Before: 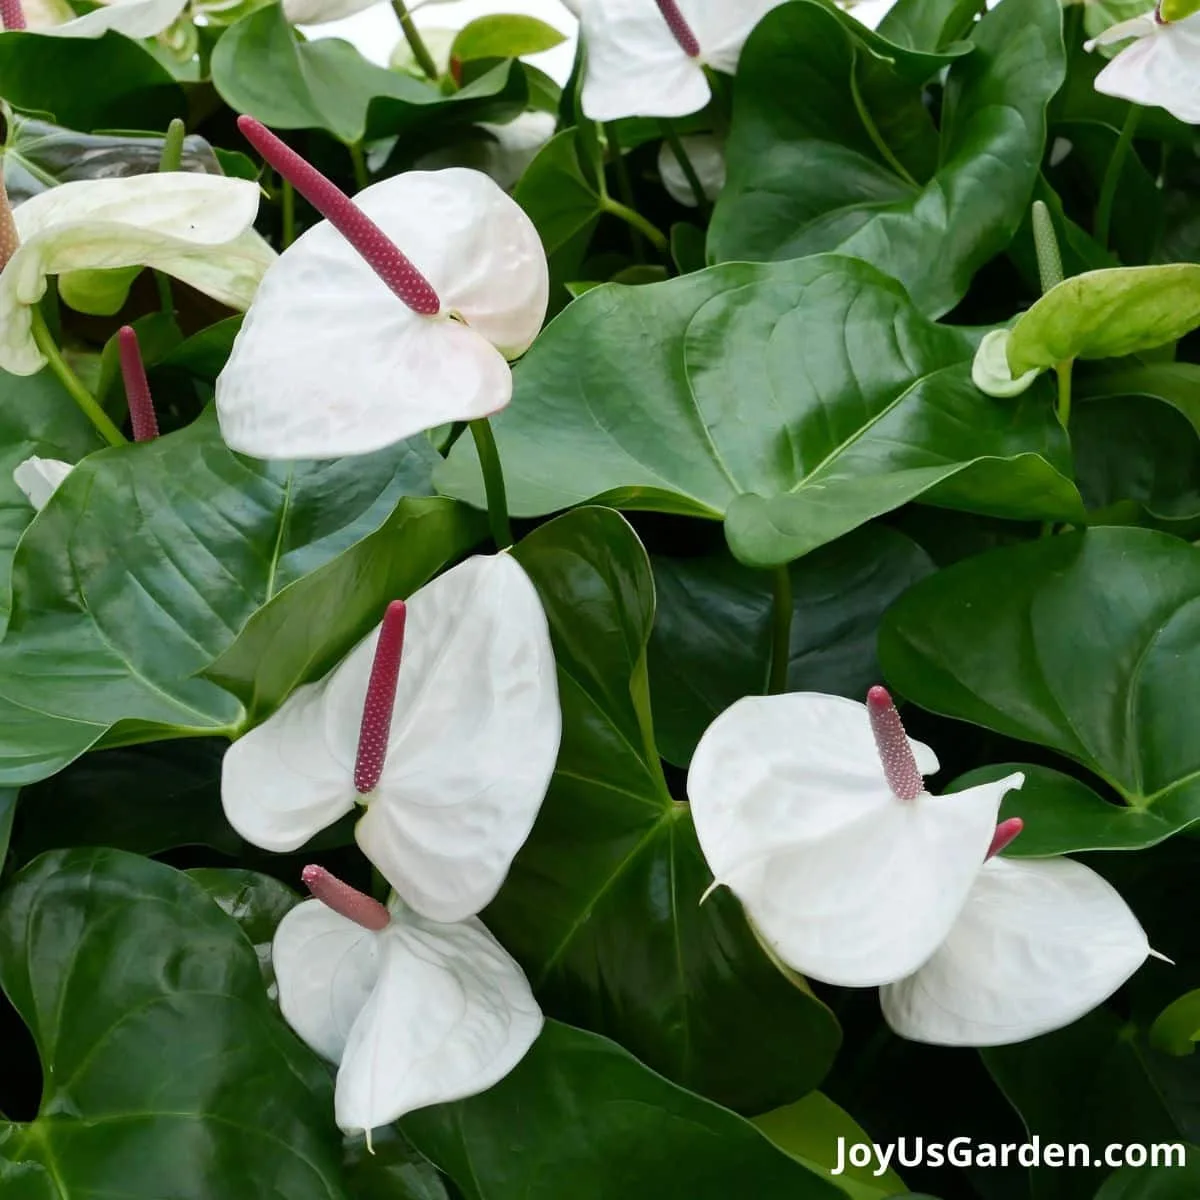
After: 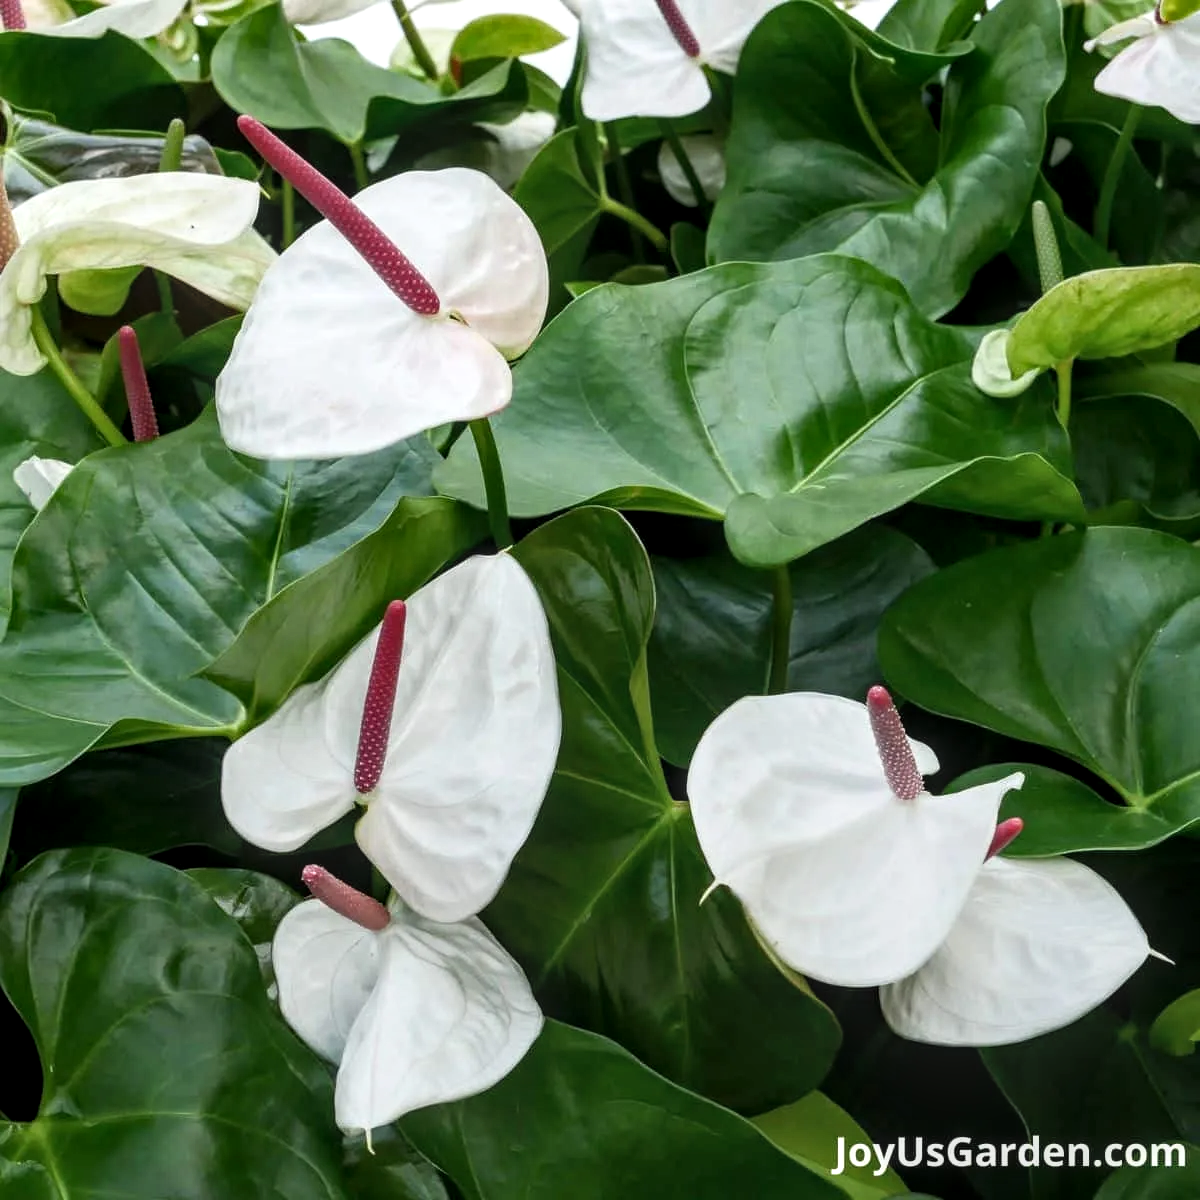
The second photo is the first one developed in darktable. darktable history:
tone equalizer: on, module defaults
local contrast: highlights 61%, detail 143%, midtone range 0.428
shadows and highlights: shadows 0, highlights 40
